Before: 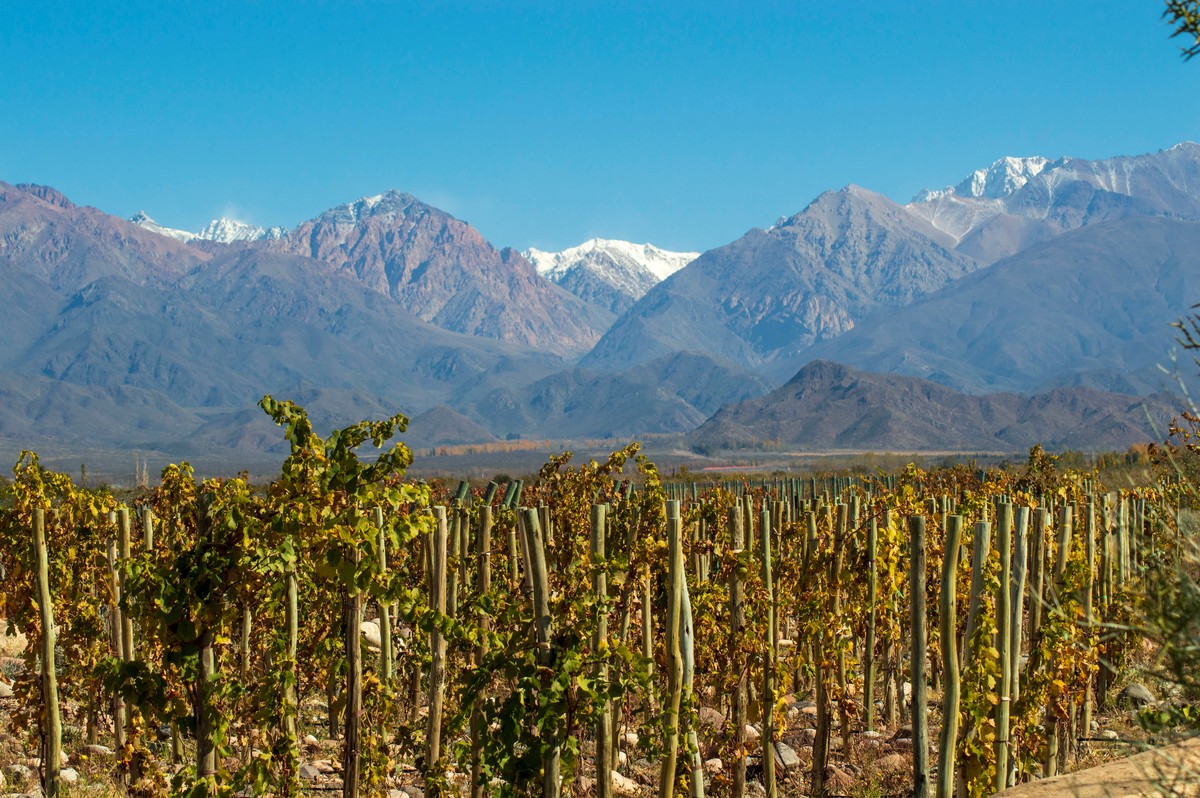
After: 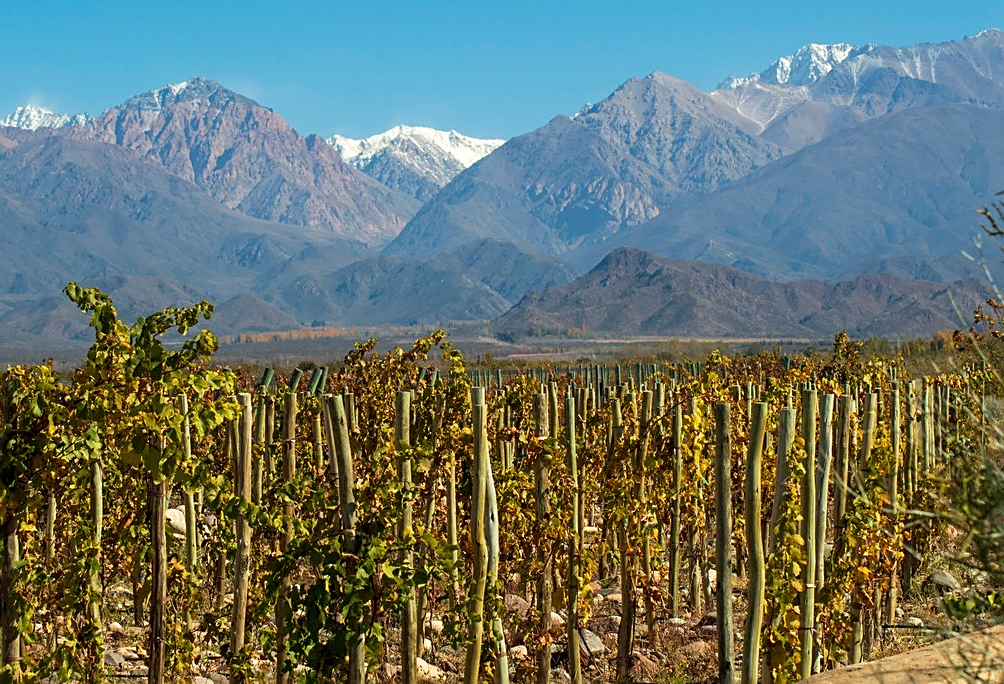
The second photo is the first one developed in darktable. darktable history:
sharpen: on, module defaults
crop: left 16.315%, top 14.246%
